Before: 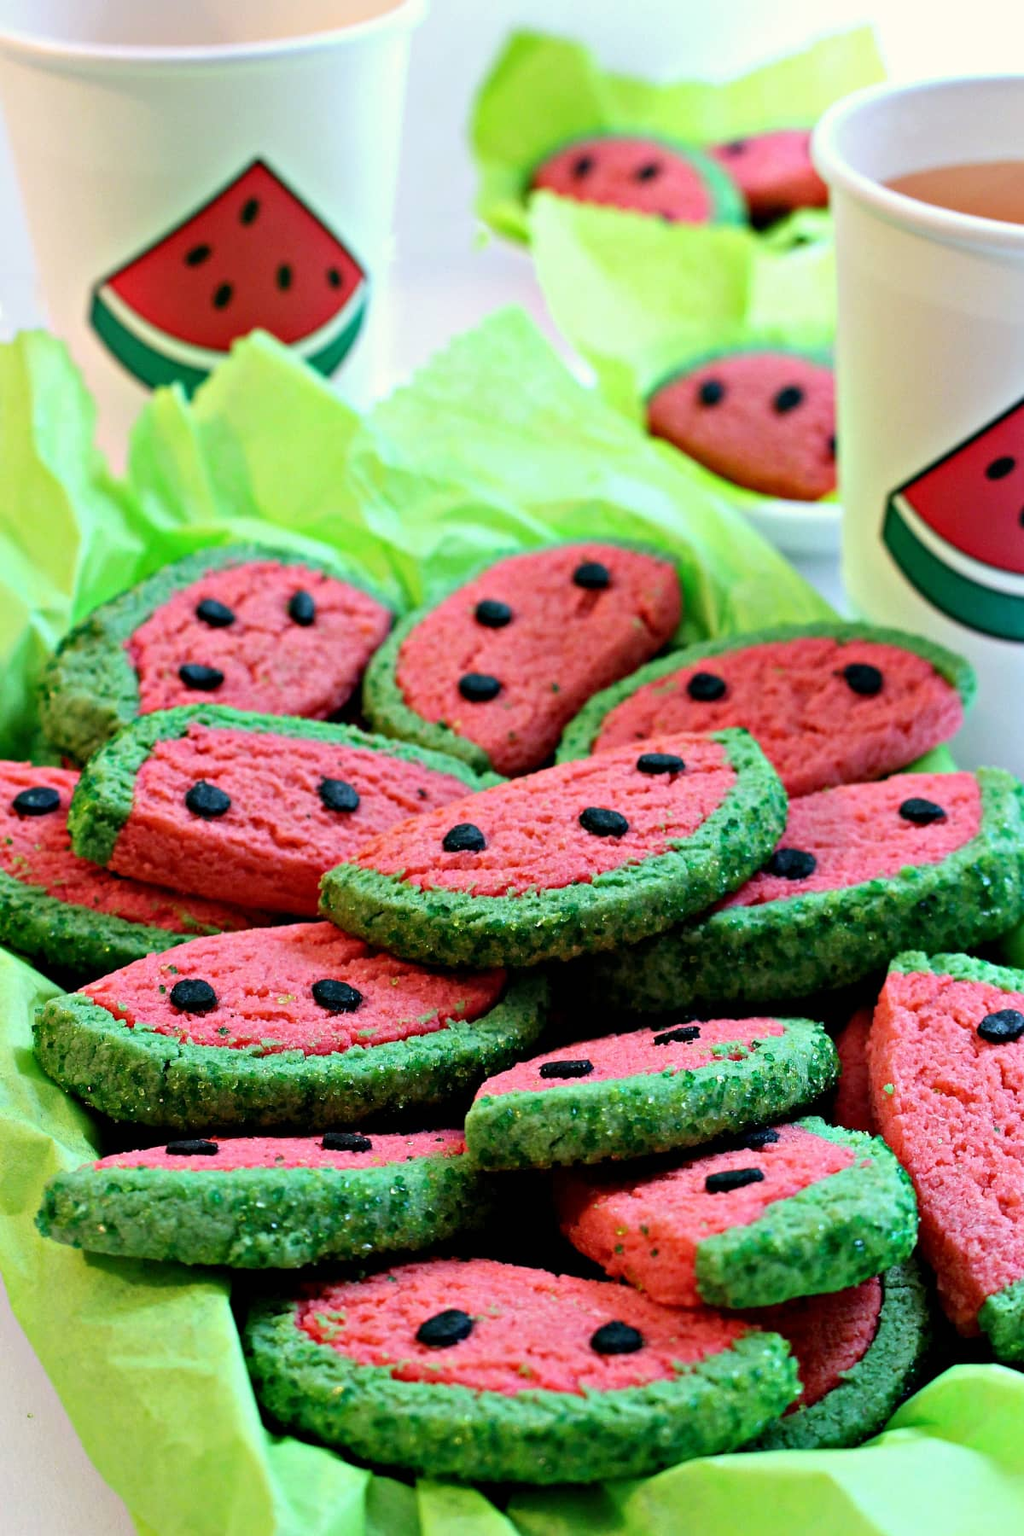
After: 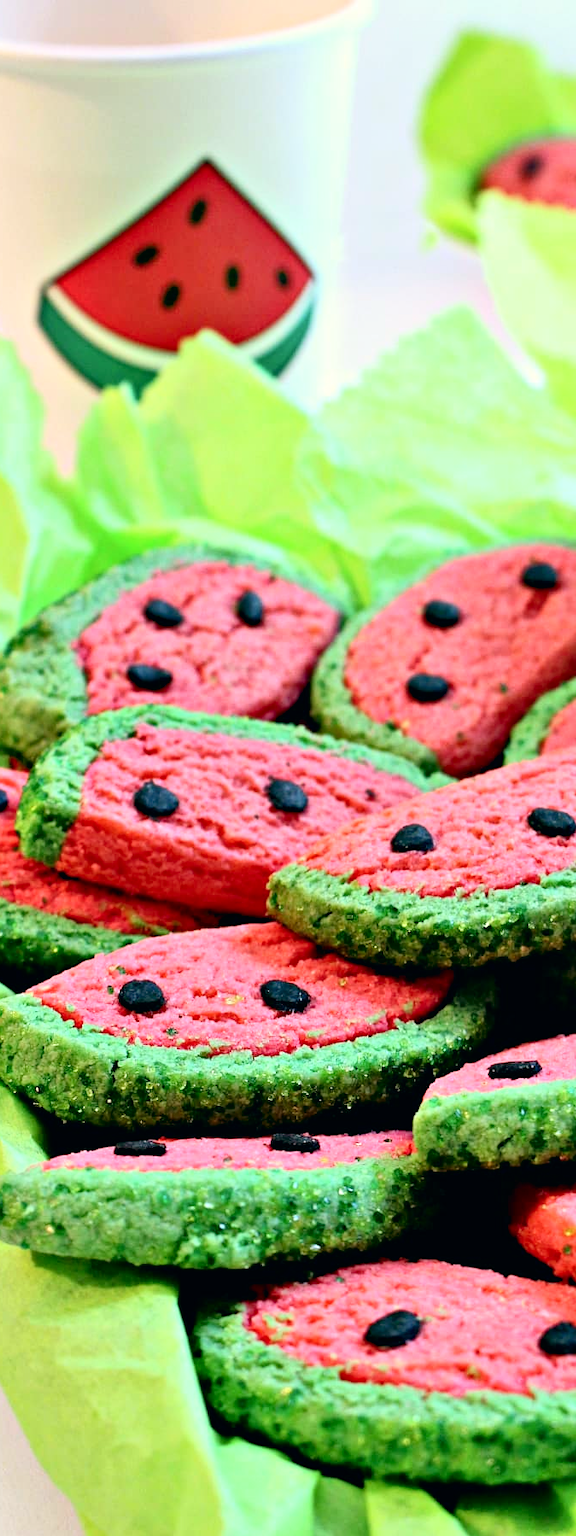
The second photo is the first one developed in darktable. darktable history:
contrast brightness saturation: contrast 0.22
tone equalizer: -7 EV 0.15 EV, -6 EV 0.6 EV, -5 EV 1.15 EV, -4 EV 1.33 EV, -3 EV 1.15 EV, -2 EV 0.6 EV, -1 EV 0.15 EV, mask exposure compensation -0.5 EV
color balance: lift [1, 0.998, 1.001, 1.002], gamma [1, 1.02, 1, 0.98], gain [1, 1.02, 1.003, 0.98]
crop: left 5.114%, right 38.589%
